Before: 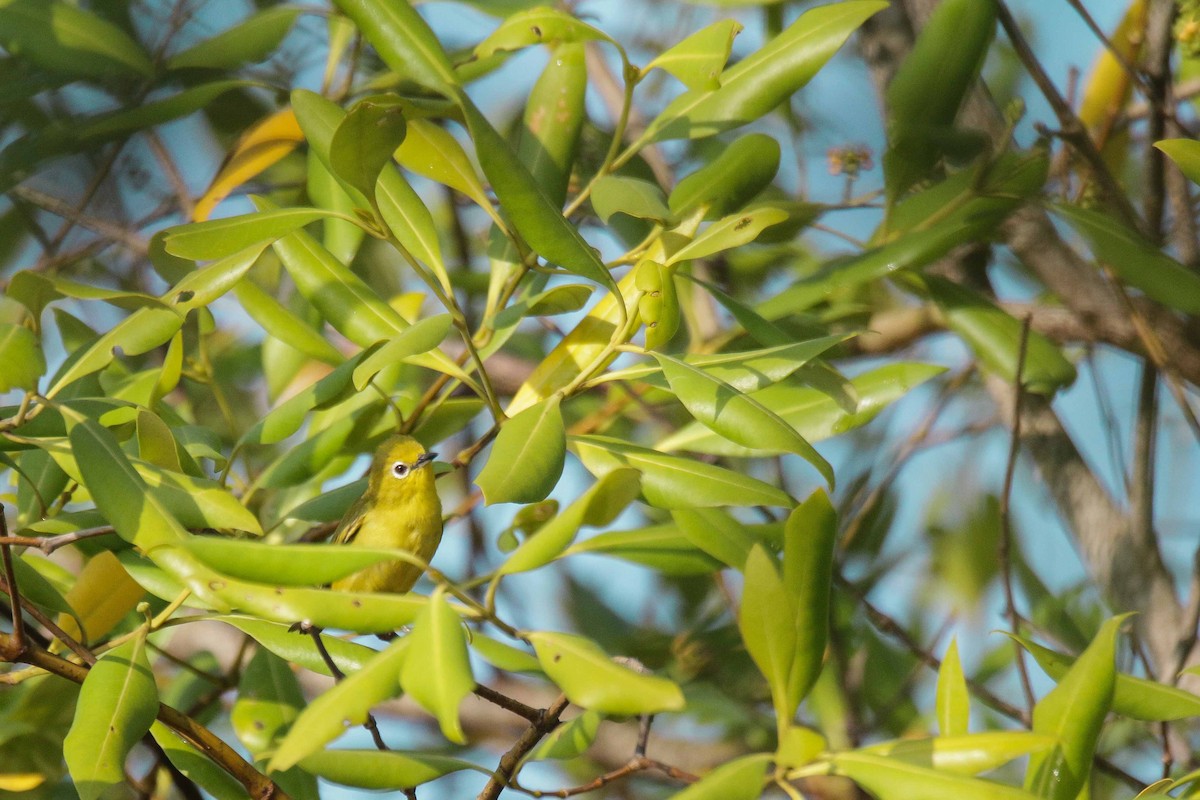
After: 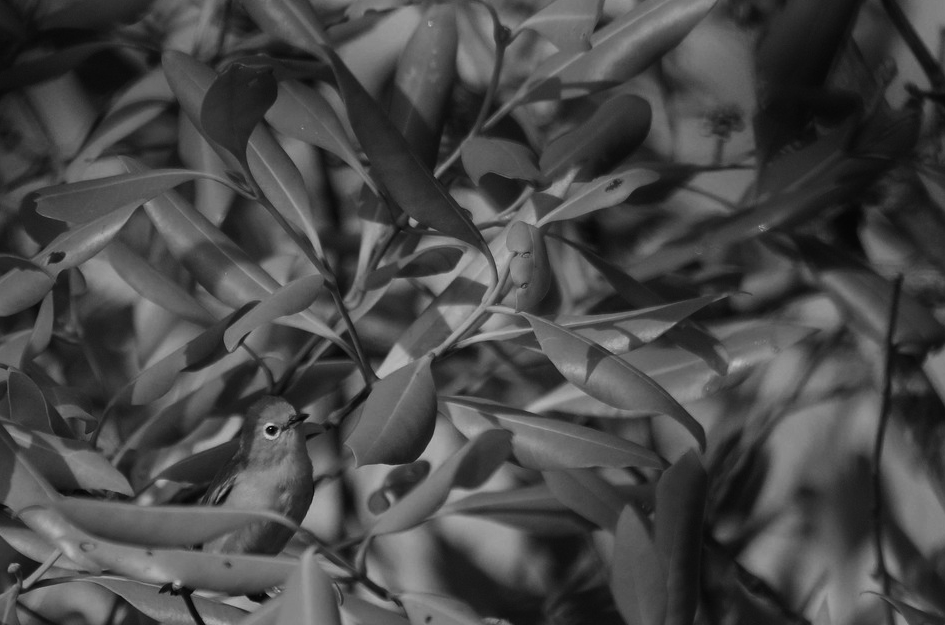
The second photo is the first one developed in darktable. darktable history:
tone equalizer: -8 EV -1.08 EV, -7 EV -1.01 EV, -6 EV -0.867 EV, -5 EV -0.578 EV, -3 EV 0.578 EV, -2 EV 0.867 EV, -1 EV 1.01 EV, +0 EV 1.08 EV, edges refinement/feathering 500, mask exposure compensation -1.57 EV, preserve details no
crop and rotate: left 10.77%, top 5.1%, right 10.41%, bottom 16.76%
monochrome: on, module defaults
color balance rgb: linear chroma grading › global chroma 15%, perceptual saturation grading › global saturation 30%
exposure: exposure -1.468 EV, compensate highlight preservation false
color calibration: output gray [0.267, 0.423, 0.267, 0], illuminant same as pipeline (D50), adaptation none (bypass)
